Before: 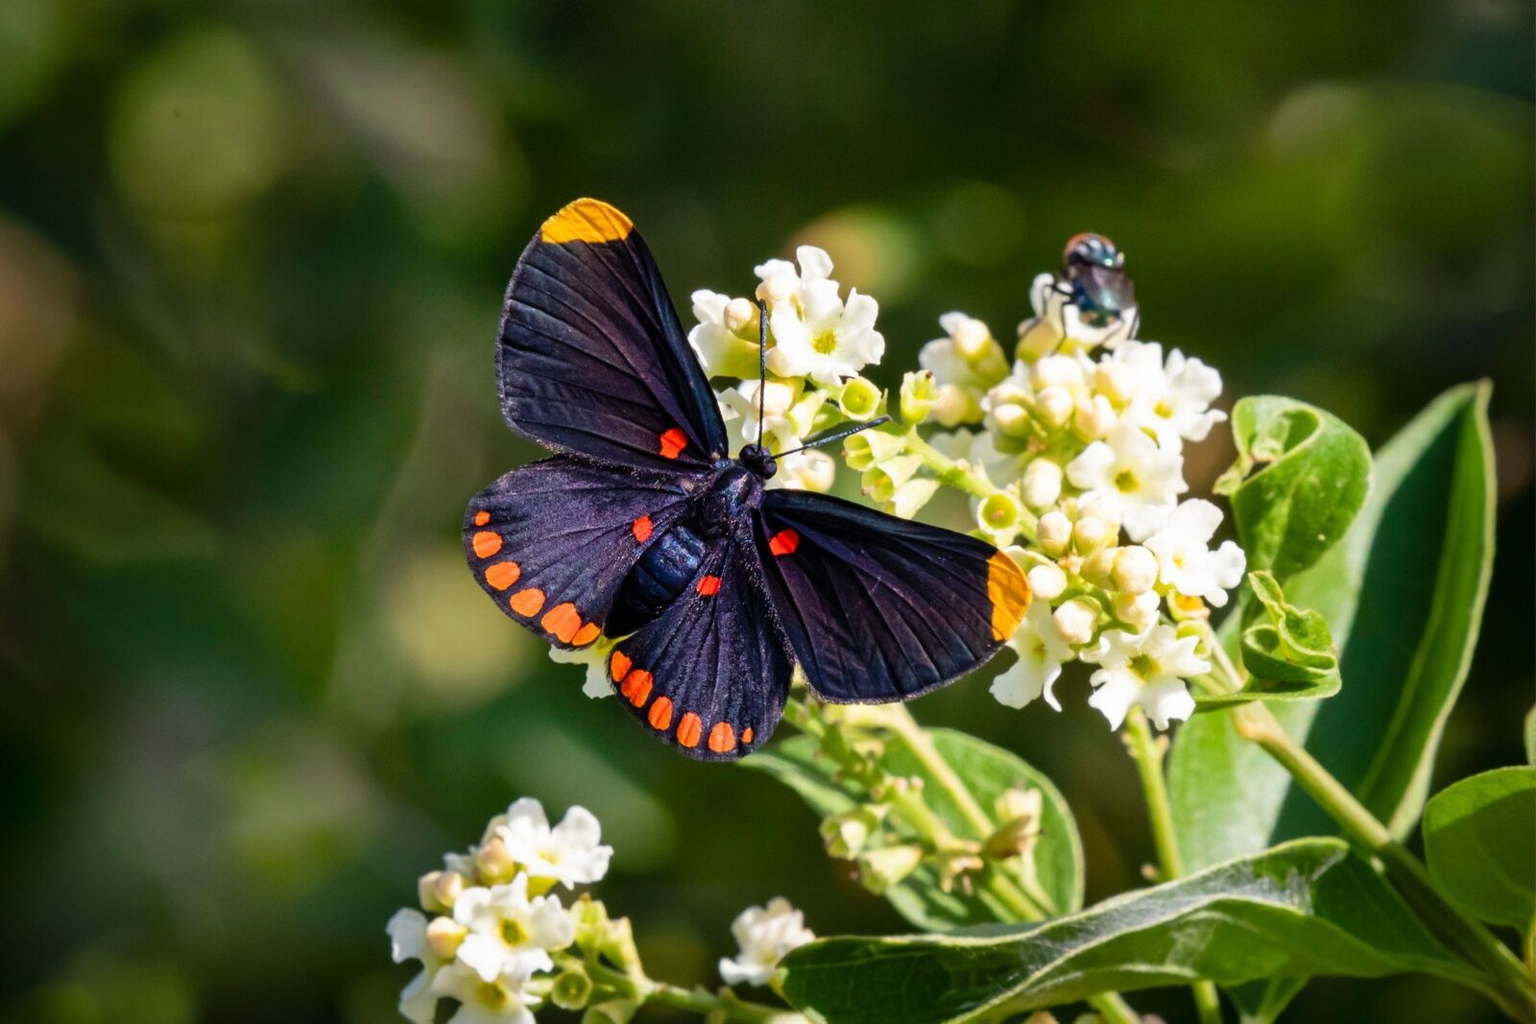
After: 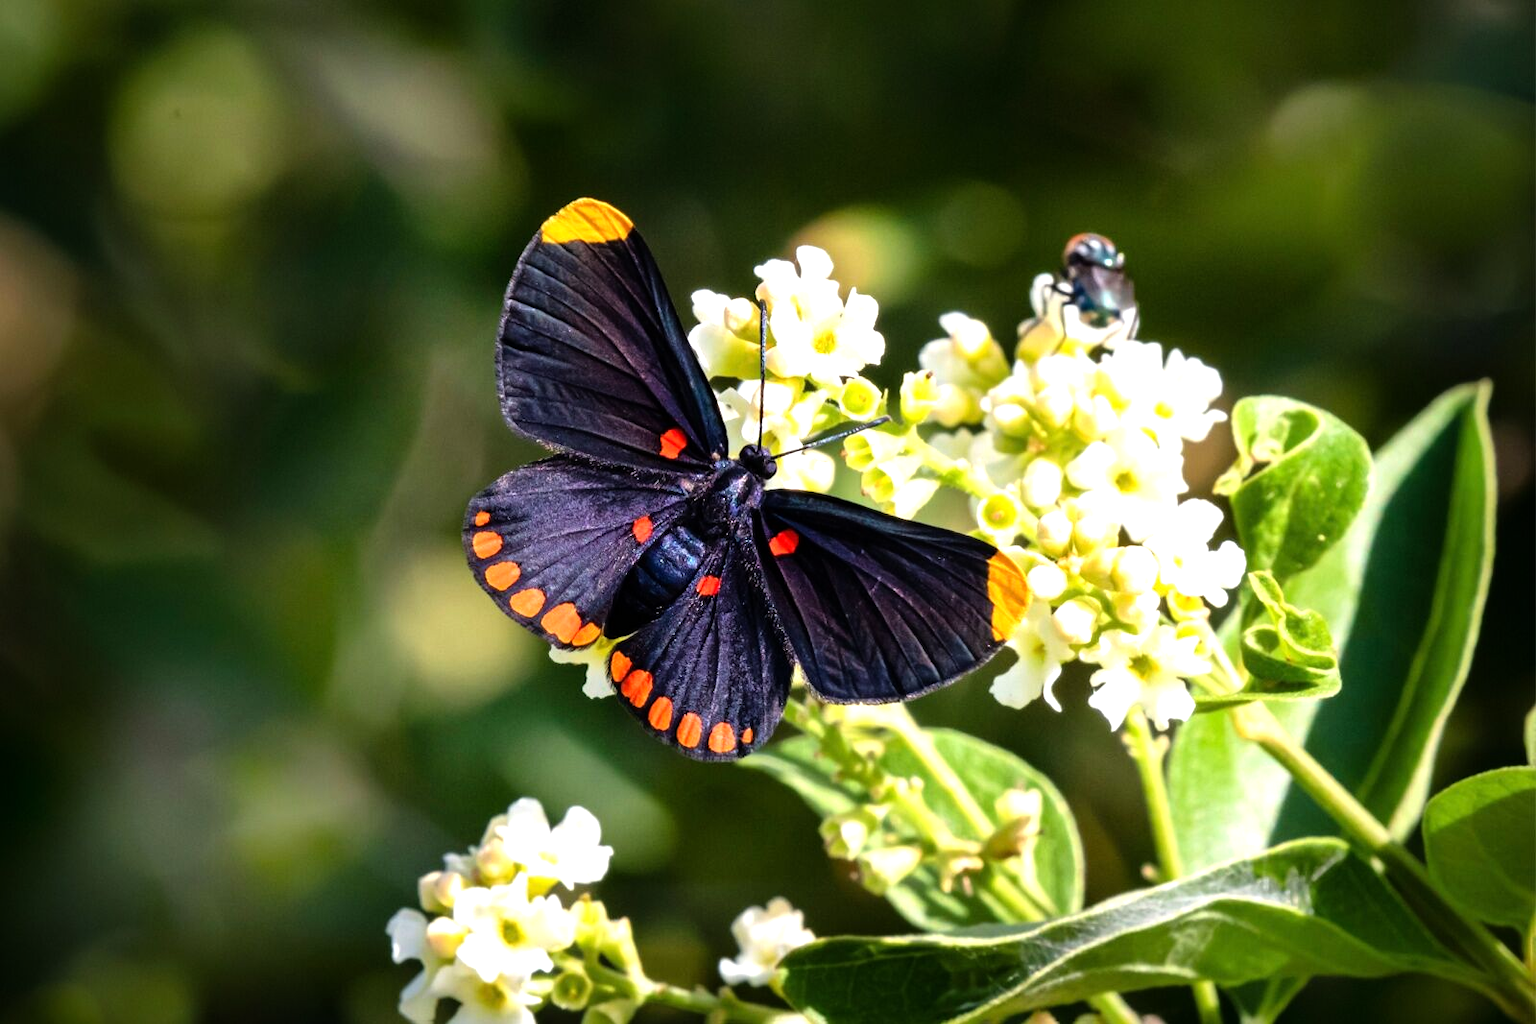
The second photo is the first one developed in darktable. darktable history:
tone equalizer: -8 EV -0.738 EV, -7 EV -0.673 EV, -6 EV -0.581 EV, -5 EV -0.415 EV, -3 EV 0.388 EV, -2 EV 0.6 EV, -1 EV 0.687 EV, +0 EV 0.76 EV
